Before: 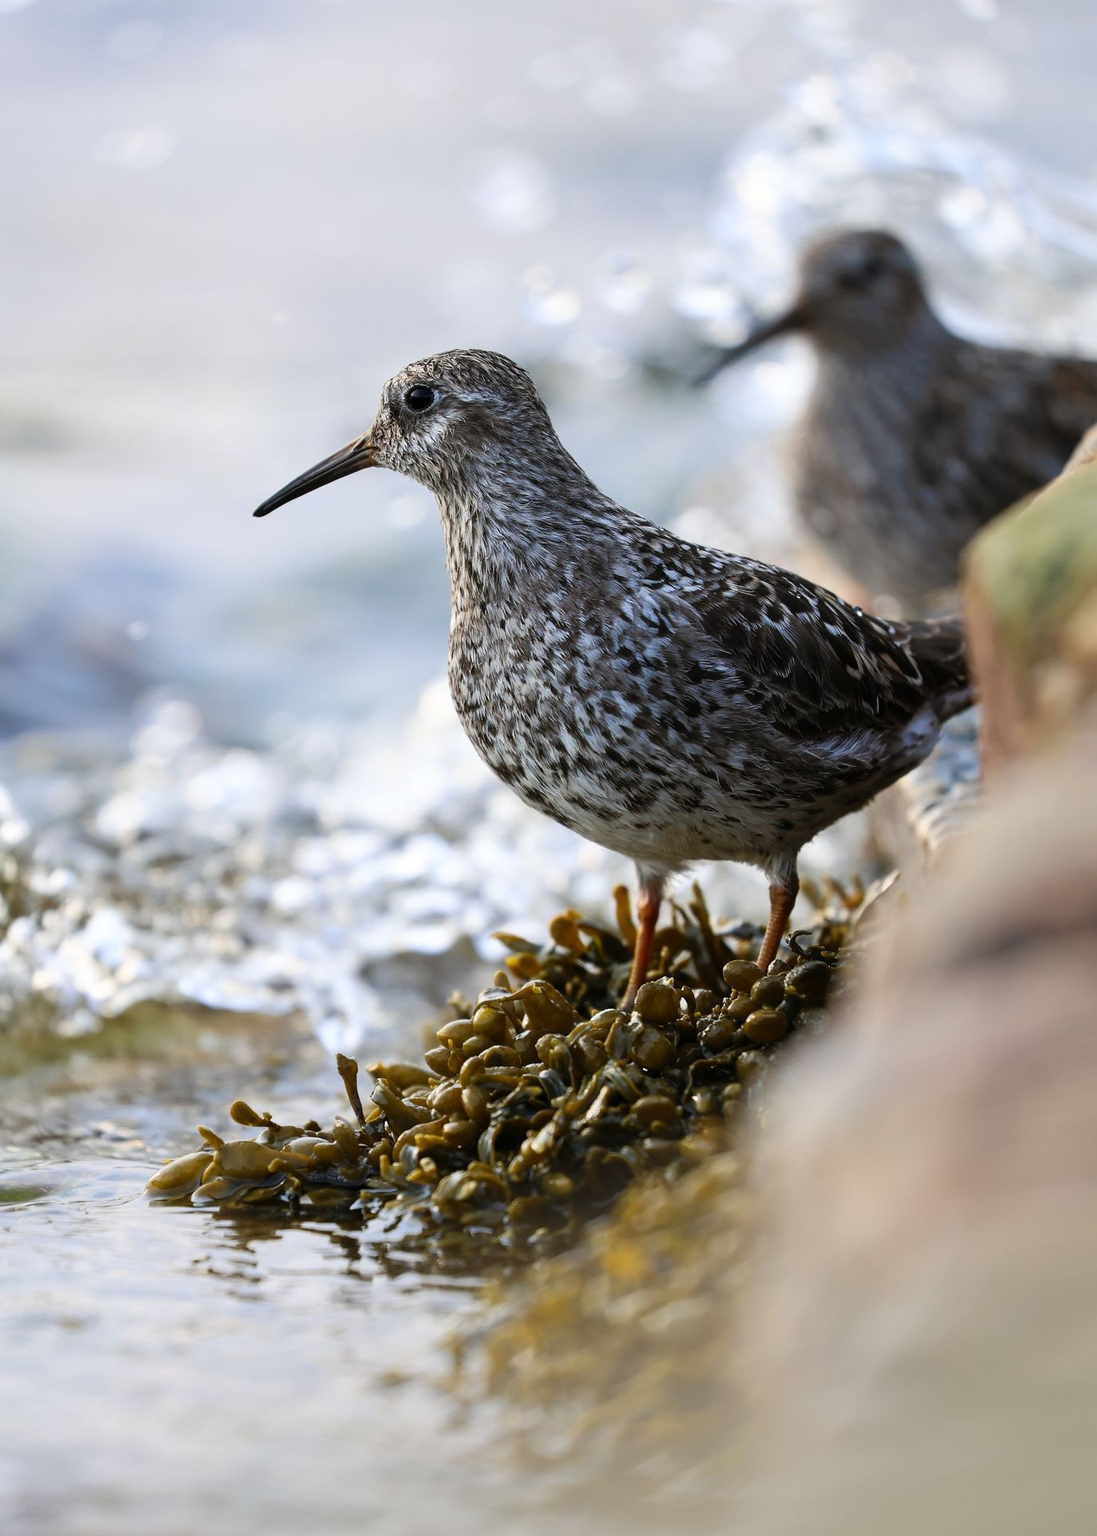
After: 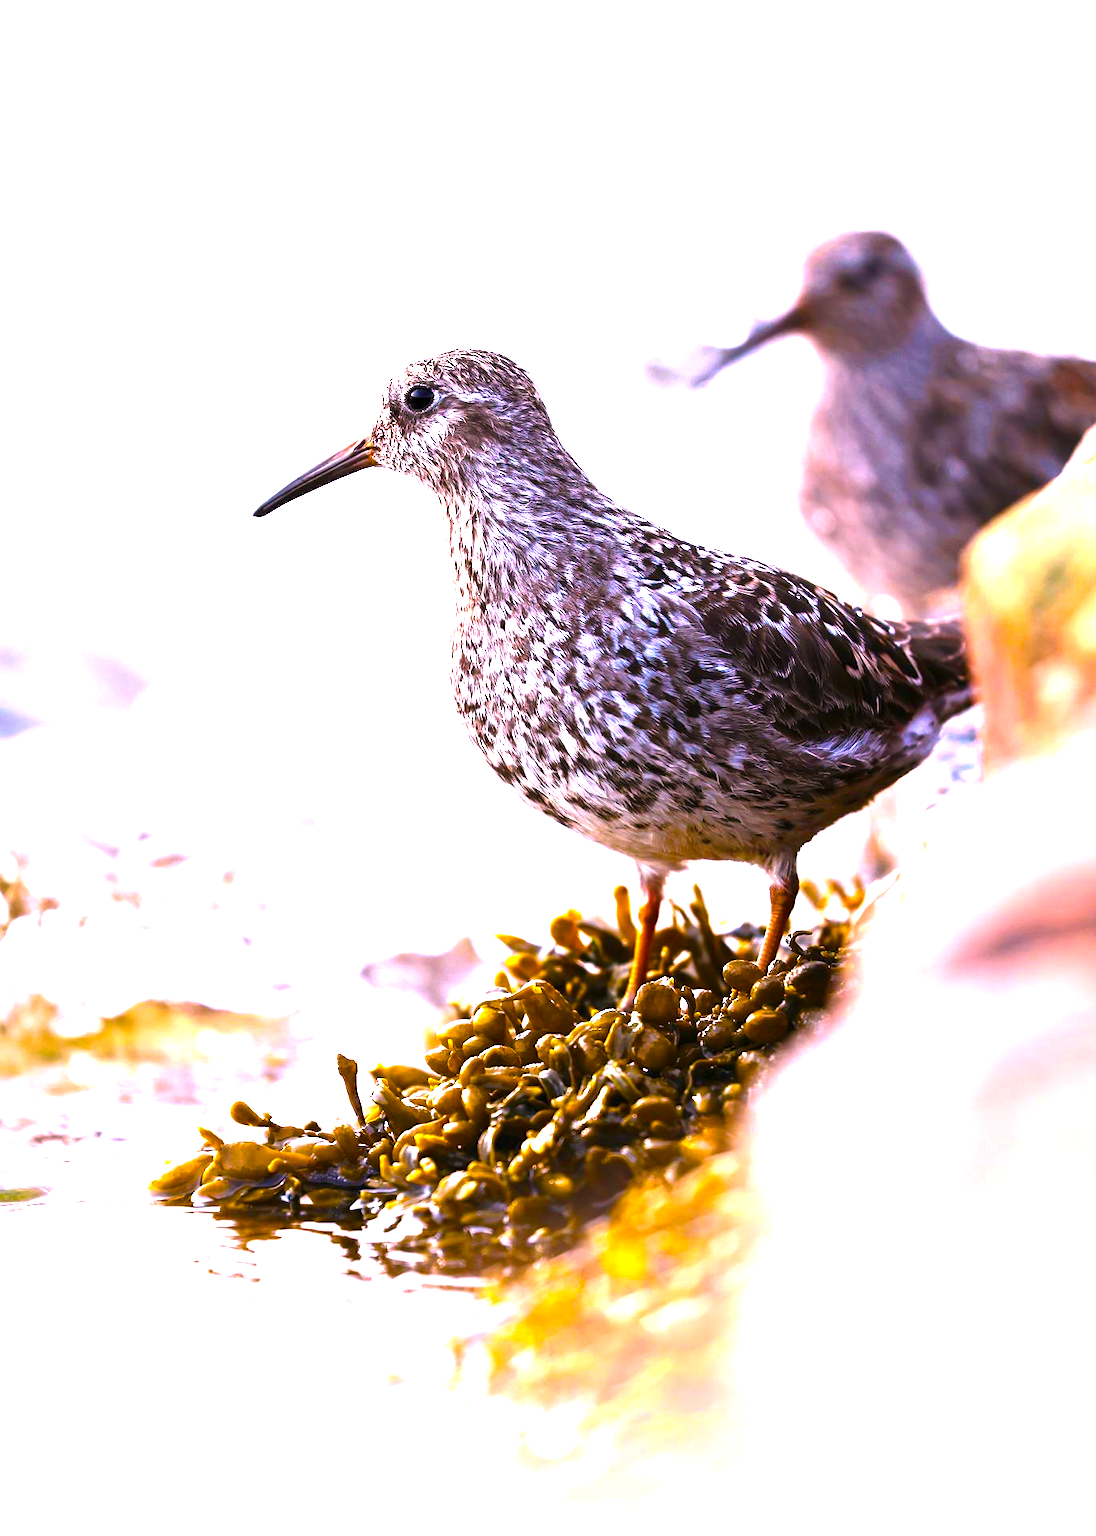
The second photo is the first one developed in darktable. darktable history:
color balance rgb: linear chroma grading › global chroma 9%, perceptual saturation grading › global saturation 36%, perceptual saturation grading › shadows 35%, perceptual brilliance grading › global brilliance 21.21%, perceptual brilliance grading › shadows -35%, global vibrance 21.21%
white balance: red 1.188, blue 1.11
exposure: black level correction 0, exposure 1.2 EV, compensate exposure bias true, compensate highlight preservation false
